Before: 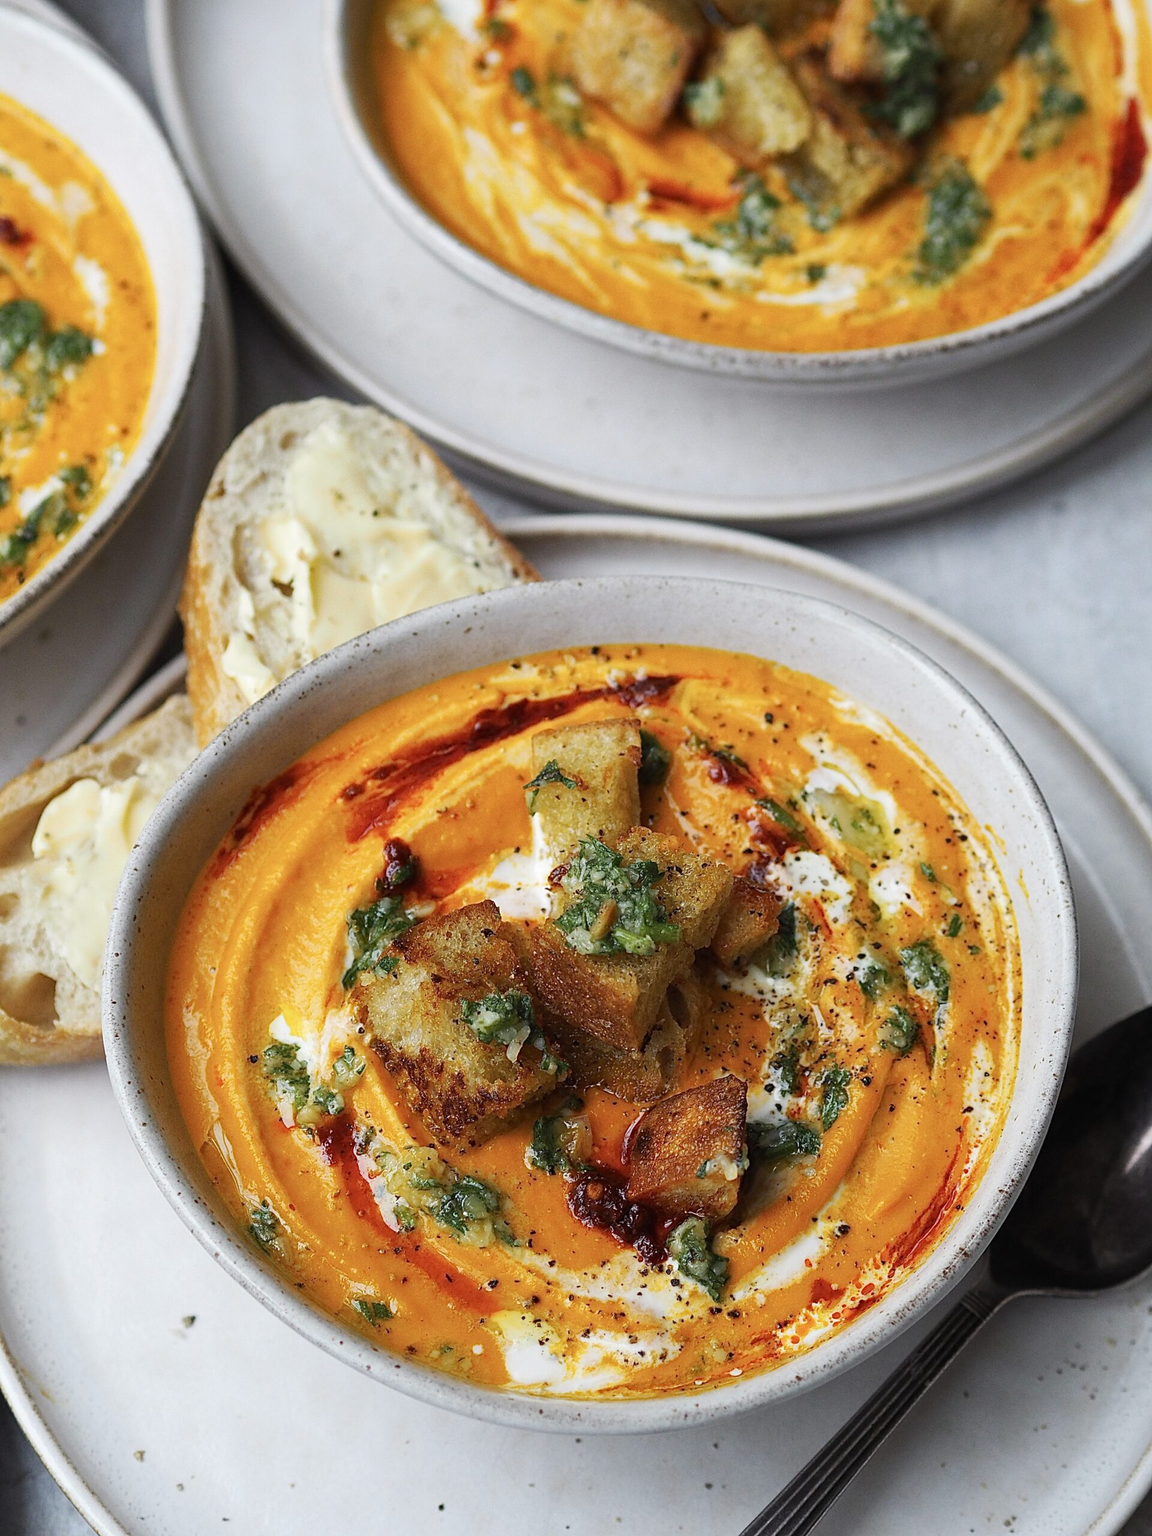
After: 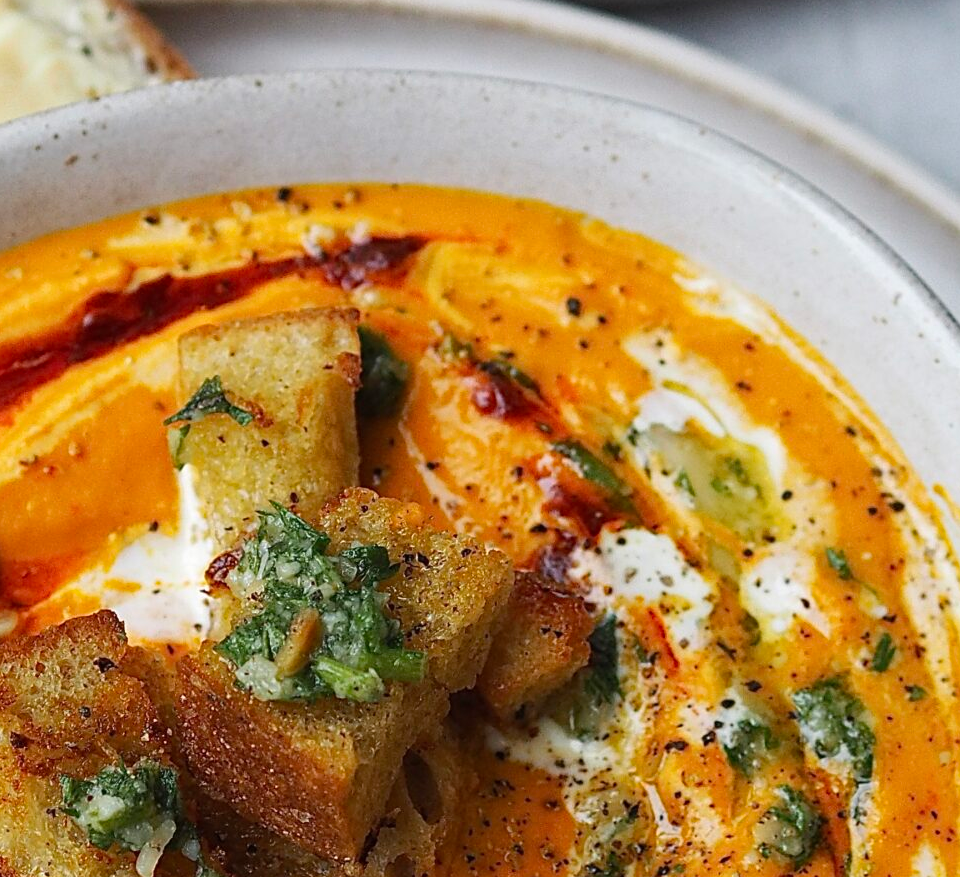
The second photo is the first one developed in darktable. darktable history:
crop: left 36.876%, top 34.804%, right 13.108%, bottom 30.926%
